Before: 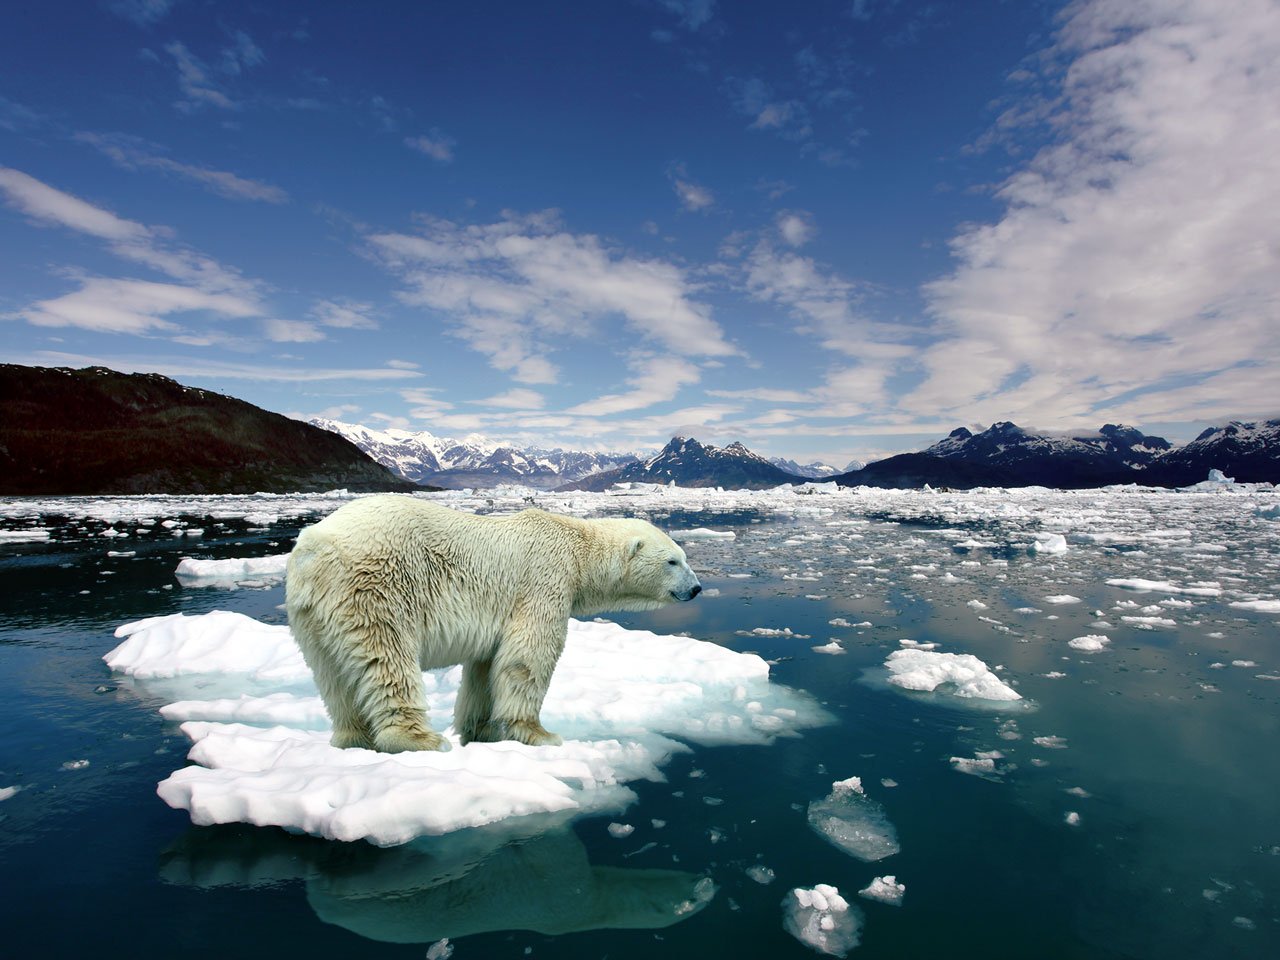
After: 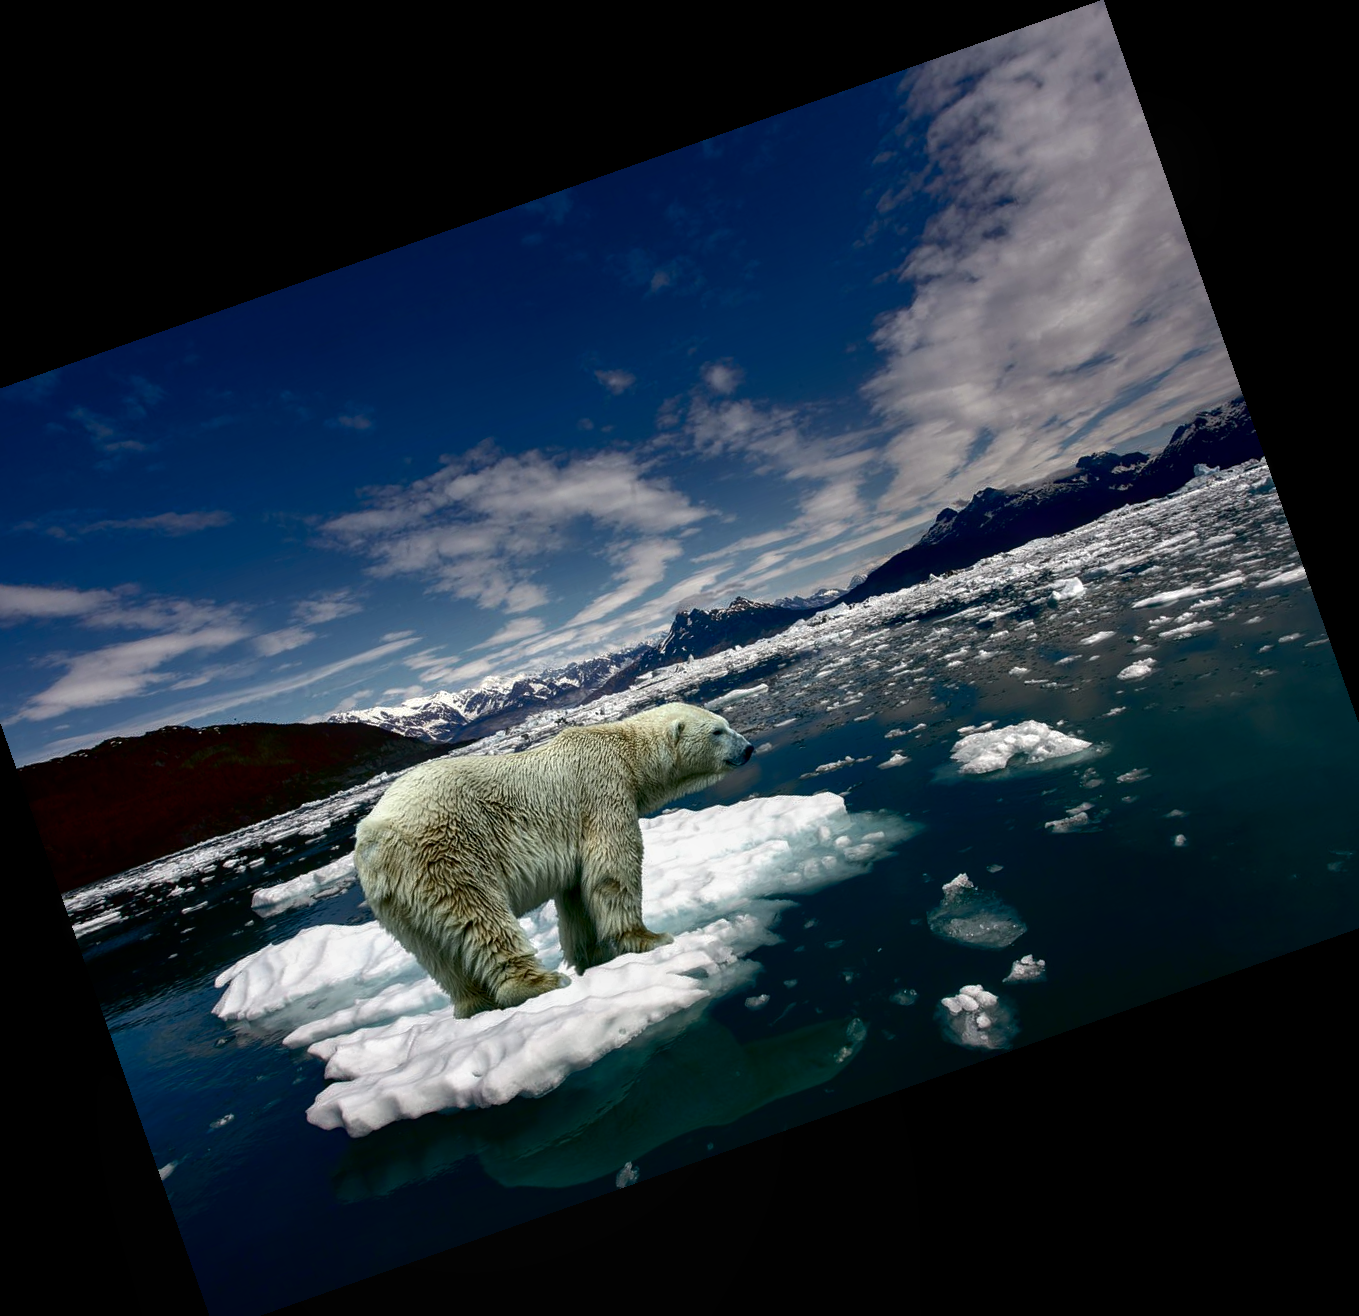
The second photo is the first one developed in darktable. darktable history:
local contrast: on, module defaults
crop and rotate: angle 19.43°, left 6.812%, right 4.125%, bottom 1.087%
contrast brightness saturation: brightness -0.52
shadows and highlights: shadows 25, highlights -25
